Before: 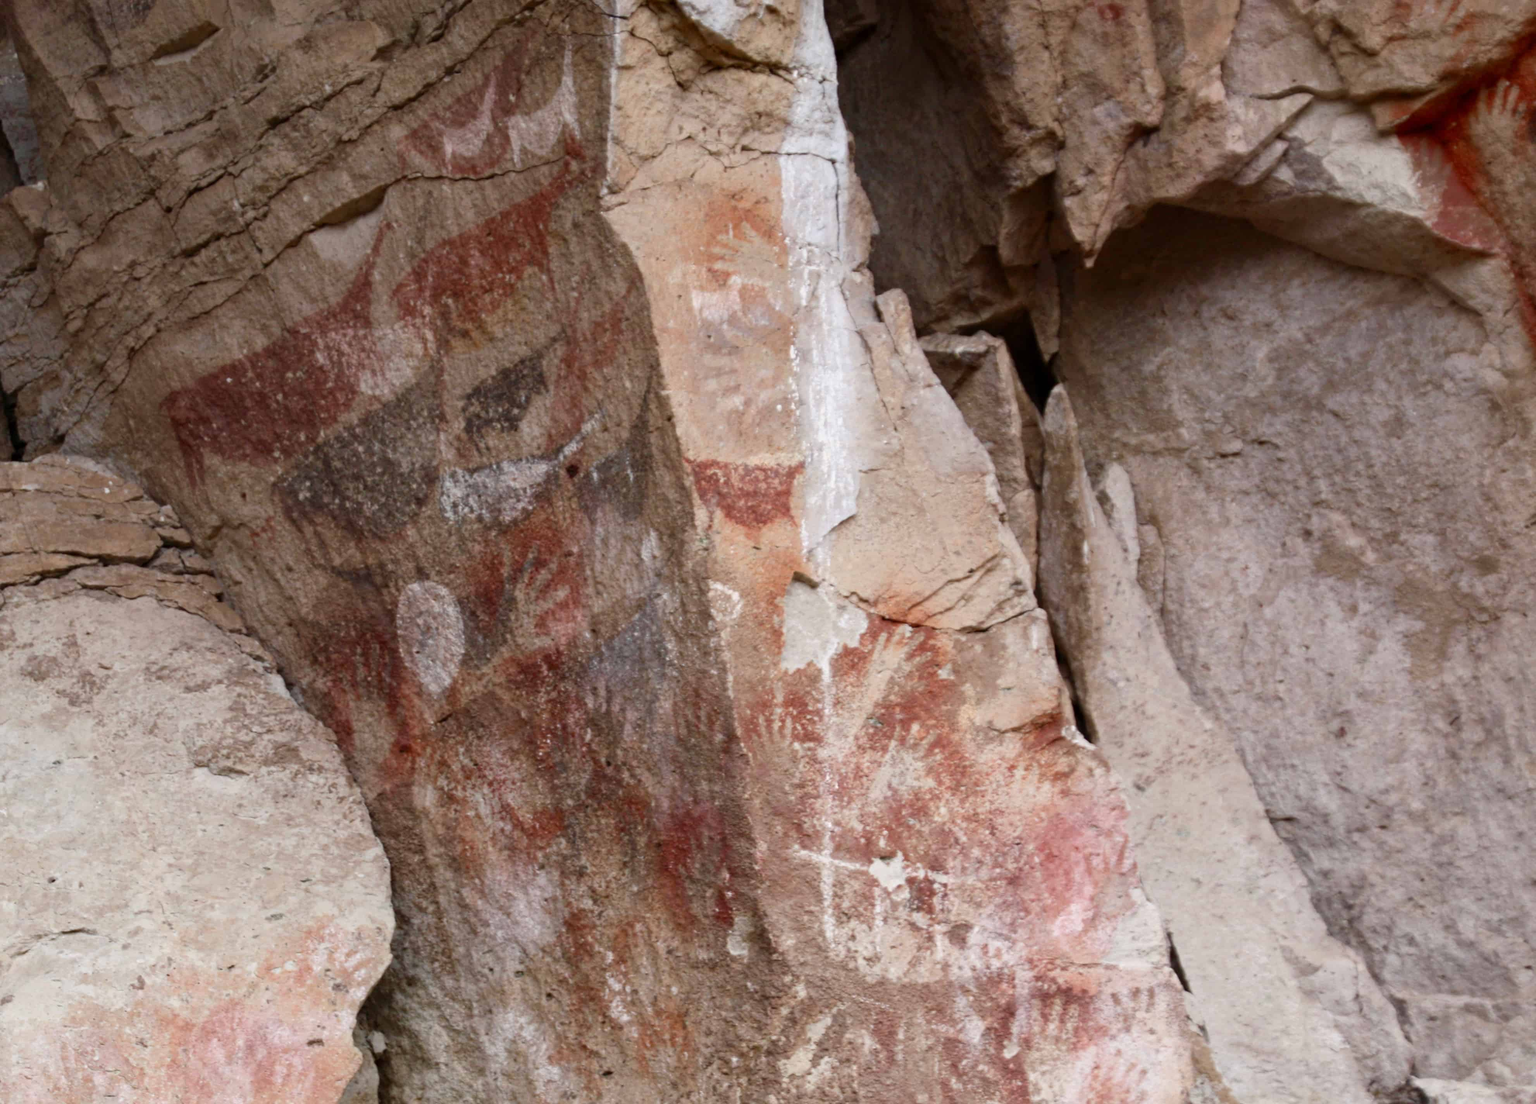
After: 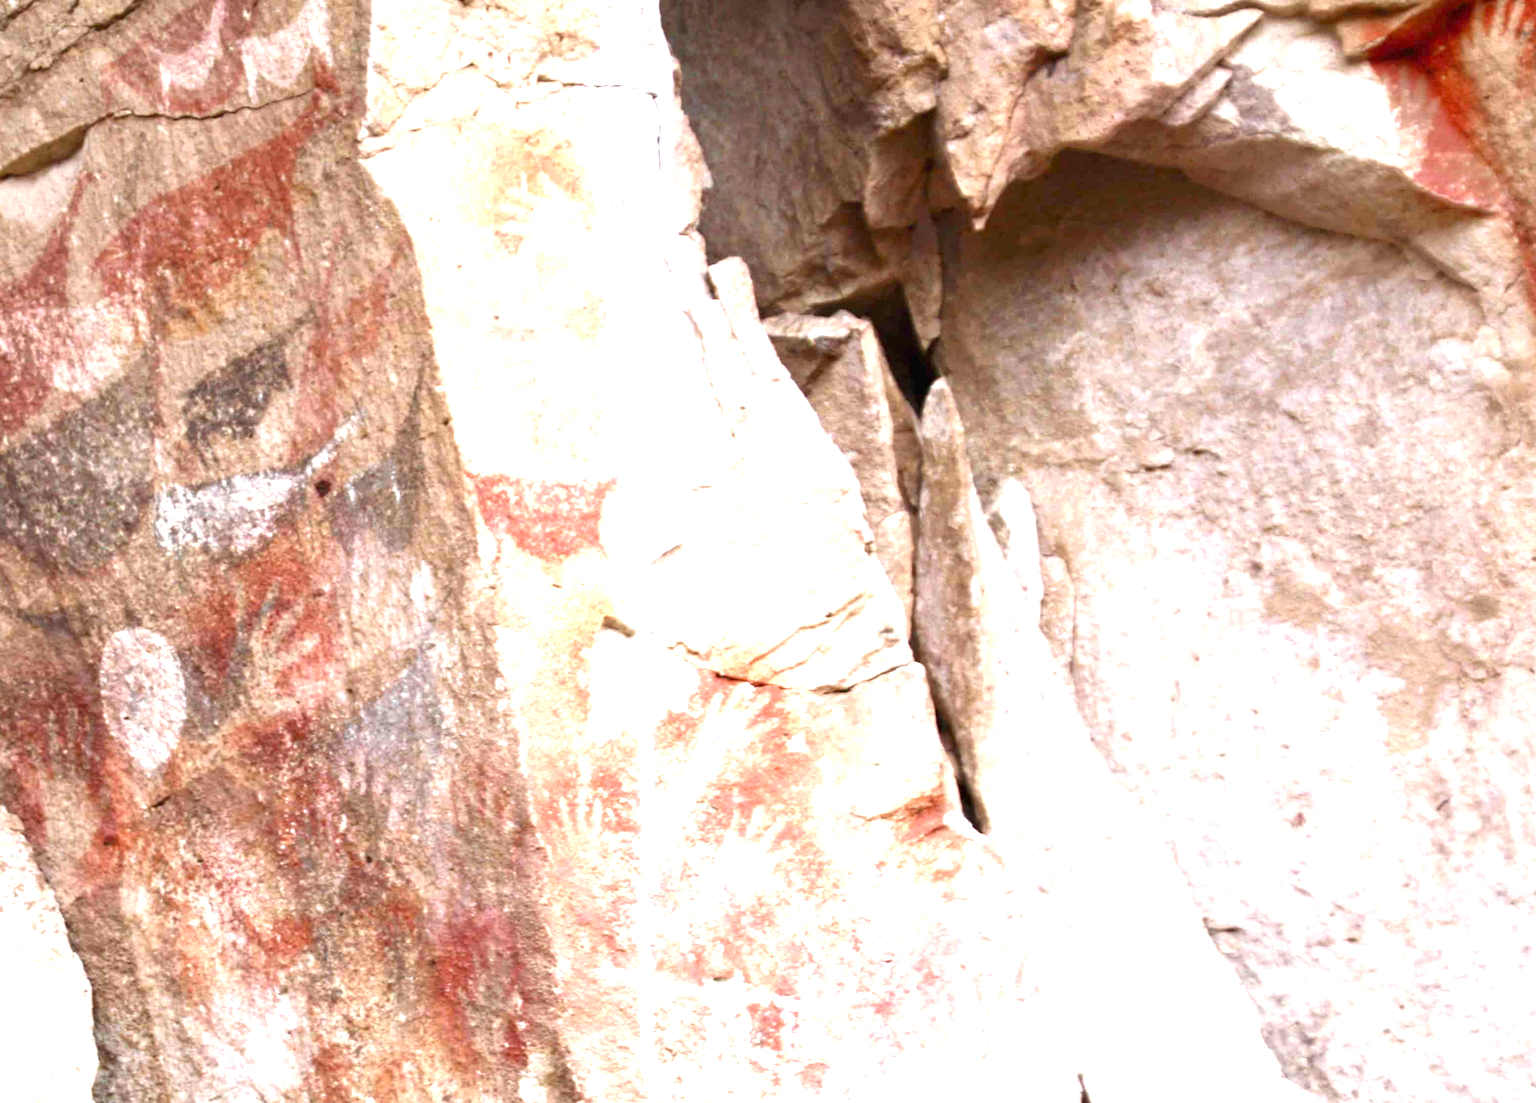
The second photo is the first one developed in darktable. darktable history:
crop and rotate: left 20.712%, top 7.865%, right 0.485%, bottom 13.329%
local contrast: mode bilateral grid, contrast 99, coarseness 99, detail 89%, midtone range 0.2
exposure: exposure 1.997 EV, compensate highlight preservation false
